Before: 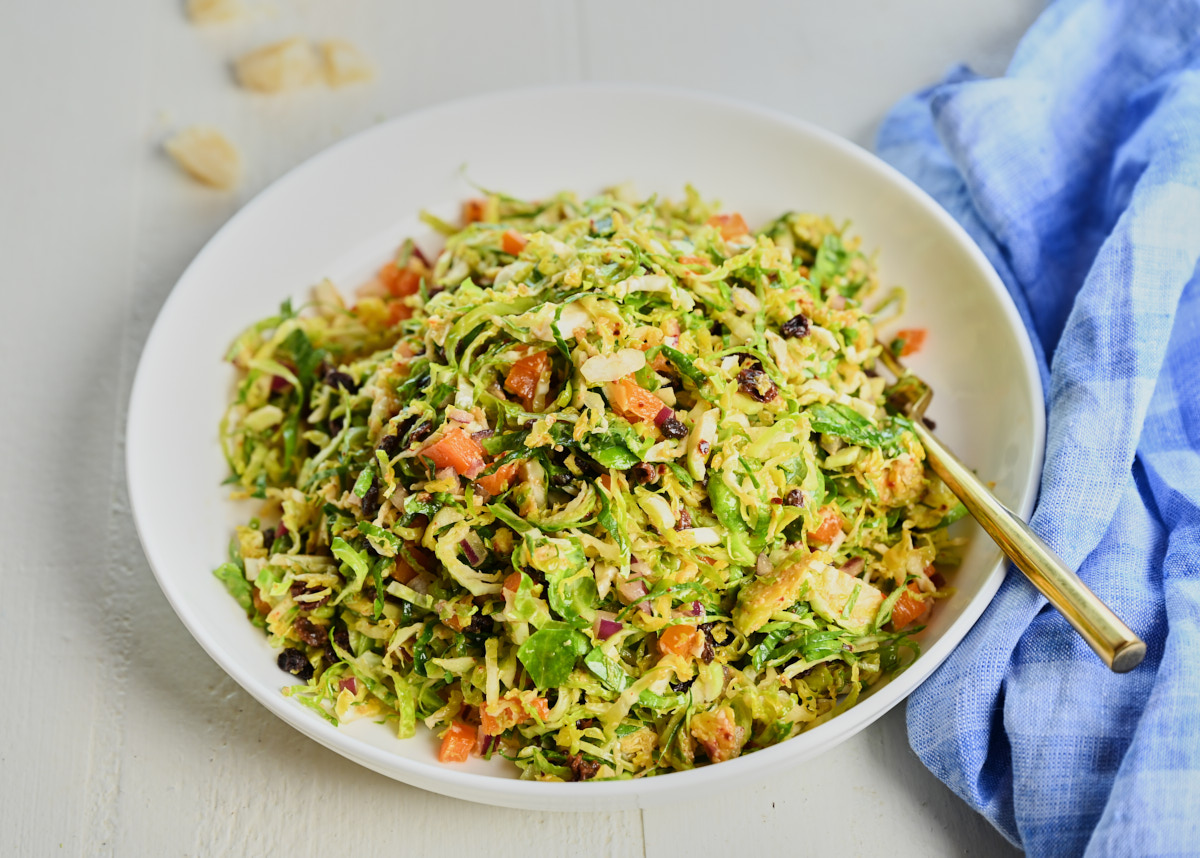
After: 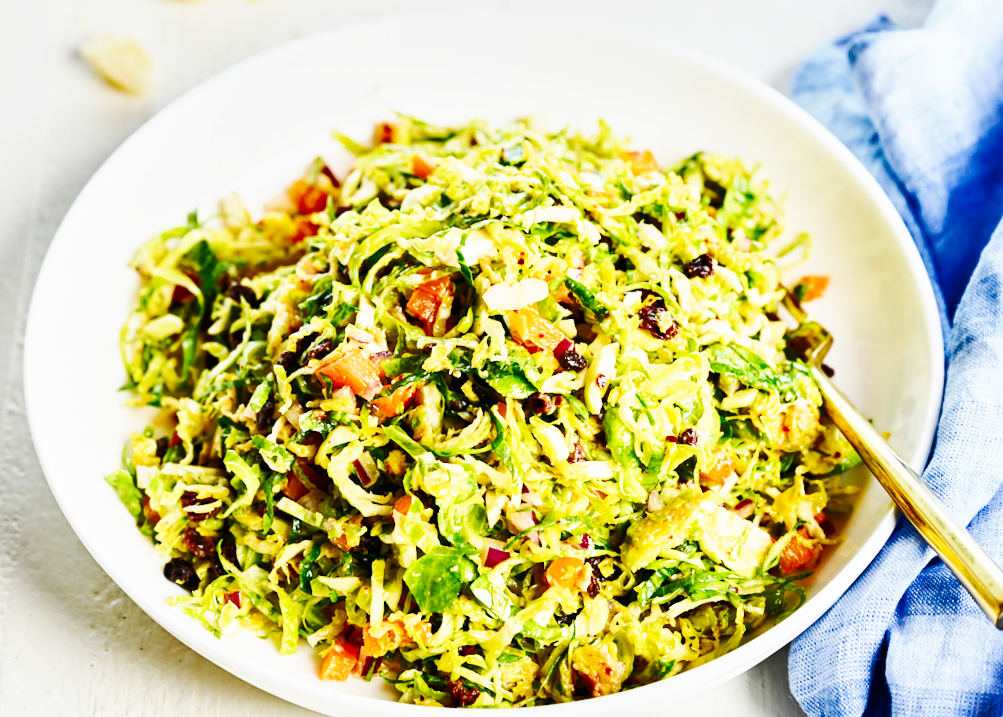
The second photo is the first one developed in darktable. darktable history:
base curve: curves: ch0 [(0, 0) (0.007, 0.004) (0.027, 0.03) (0.046, 0.07) (0.207, 0.54) (0.442, 0.872) (0.673, 0.972) (1, 1)], preserve colors none
crop and rotate: angle -3.27°, left 5.211%, top 5.211%, right 4.607%, bottom 4.607%
shadows and highlights: soften with gaussian
